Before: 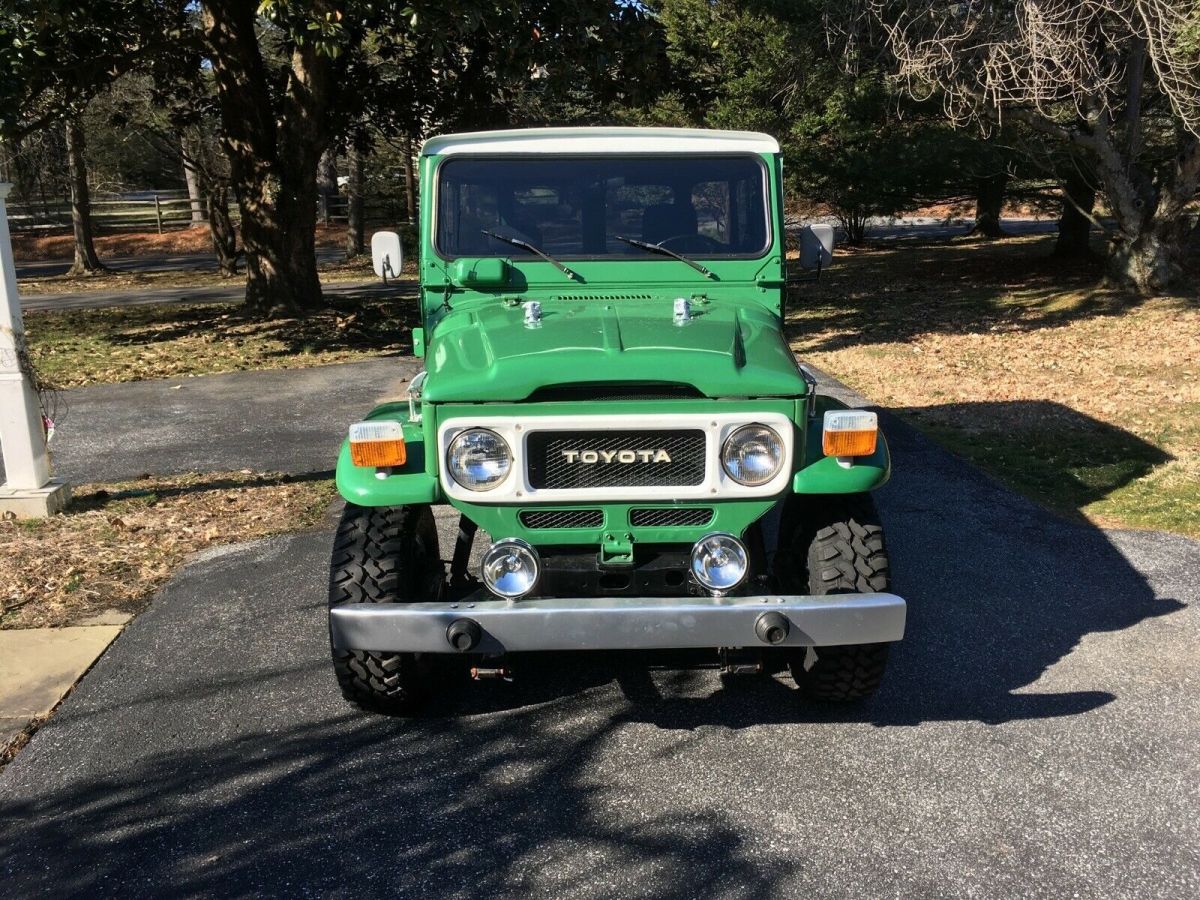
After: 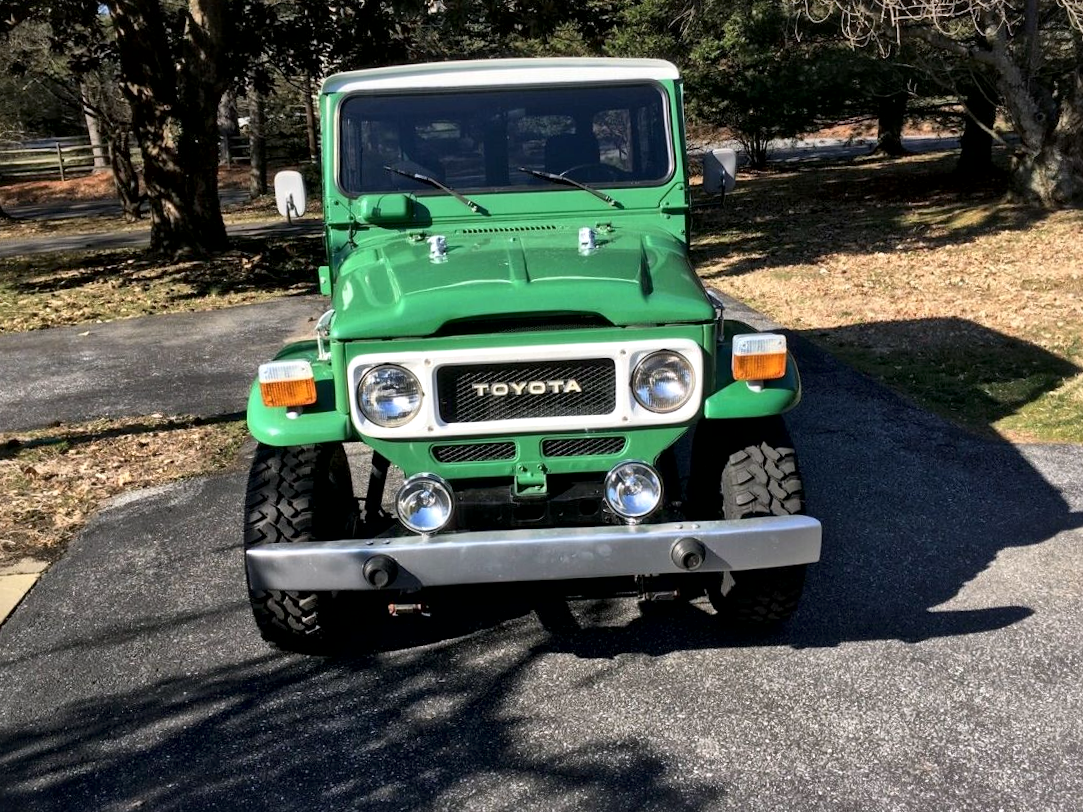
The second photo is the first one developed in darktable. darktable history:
white balance: red 1.004, blue 1.024
crop and rotate: angle 1.96°, left 5.673%, top 5.673%
local contrast: mode bilateral grid, contrast 50, coarseness 50, detail 150%, midtone range 0.2
